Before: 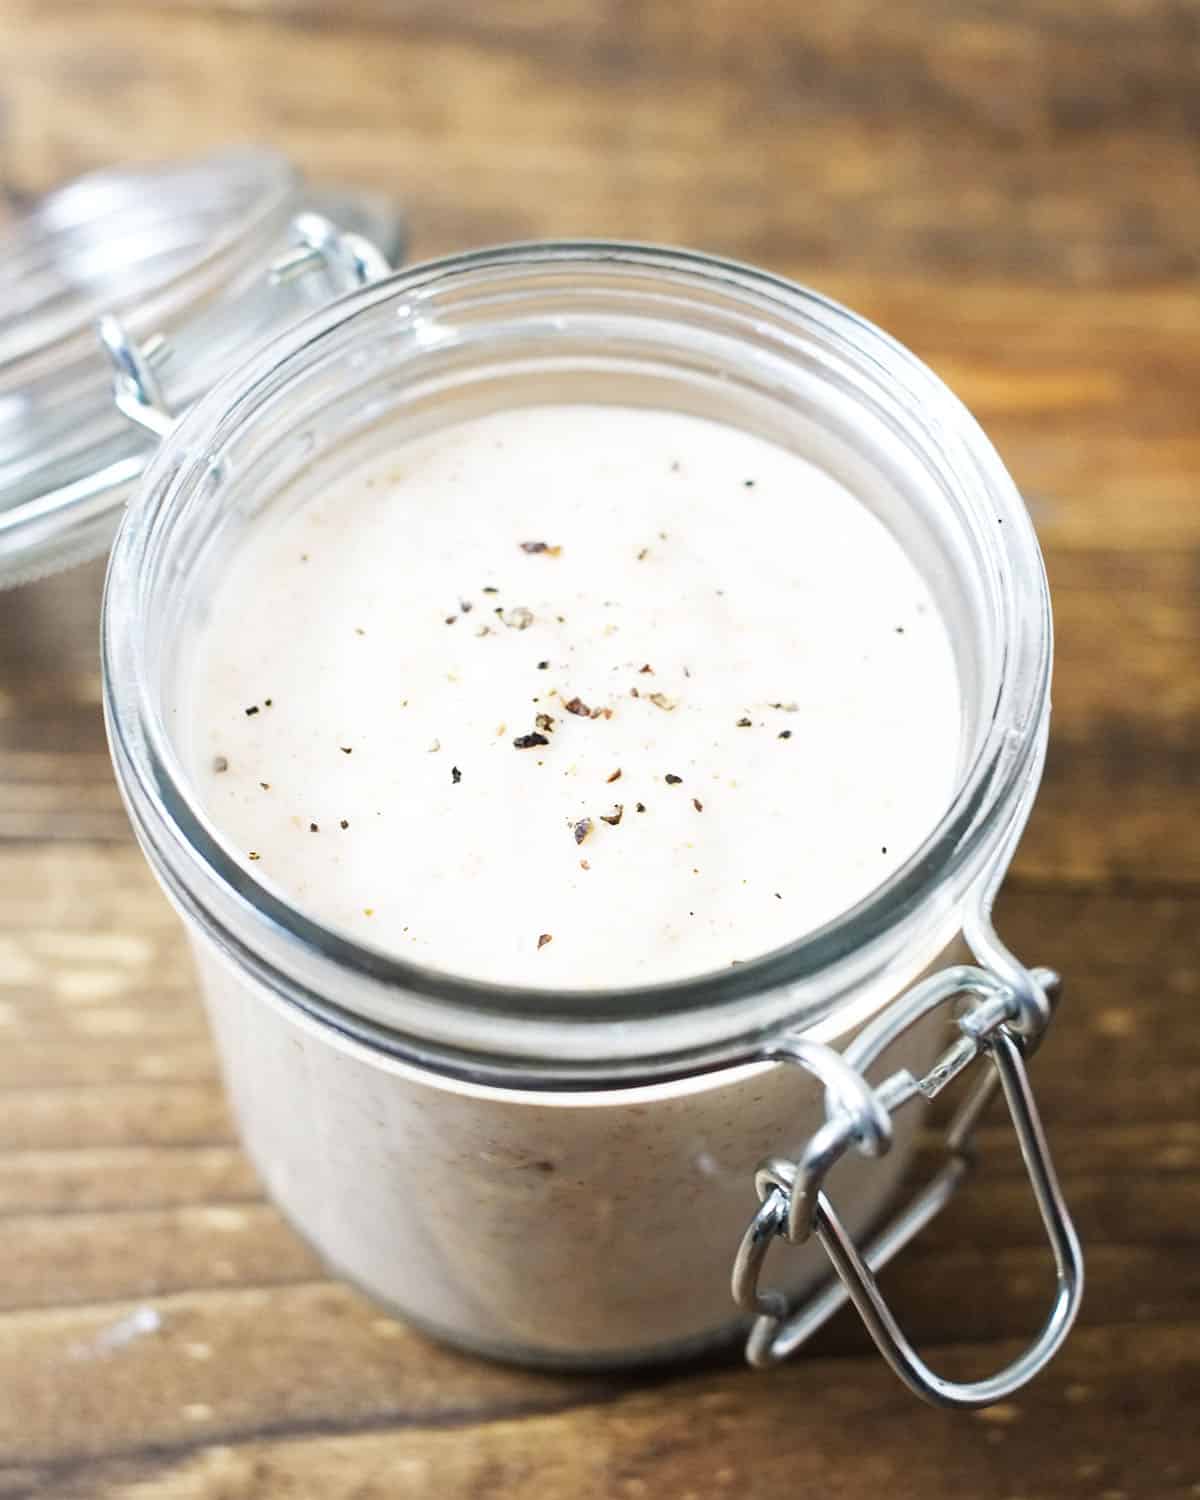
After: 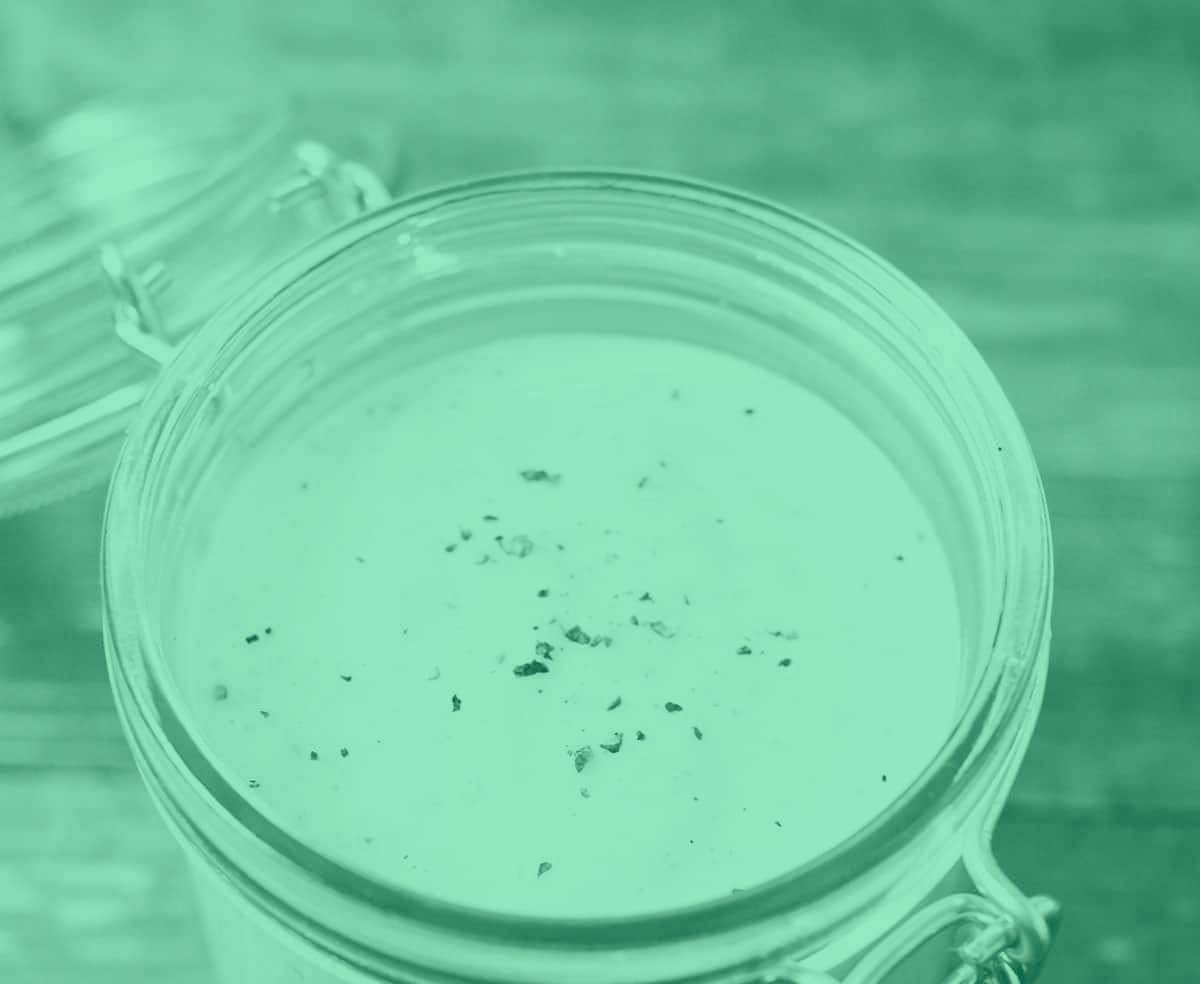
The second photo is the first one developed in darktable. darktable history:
local contrast: highlights 100%, shadows 100%, detail 120%, midtone range 0.2
color balance rgb: perceptual saturation grading › global saturation 30%, global vibrance 20%
colorize: hue 147.6°, saturation 65%, lightness 21.64%
crop and rotate: top 4.848%, bottom 29.503%
